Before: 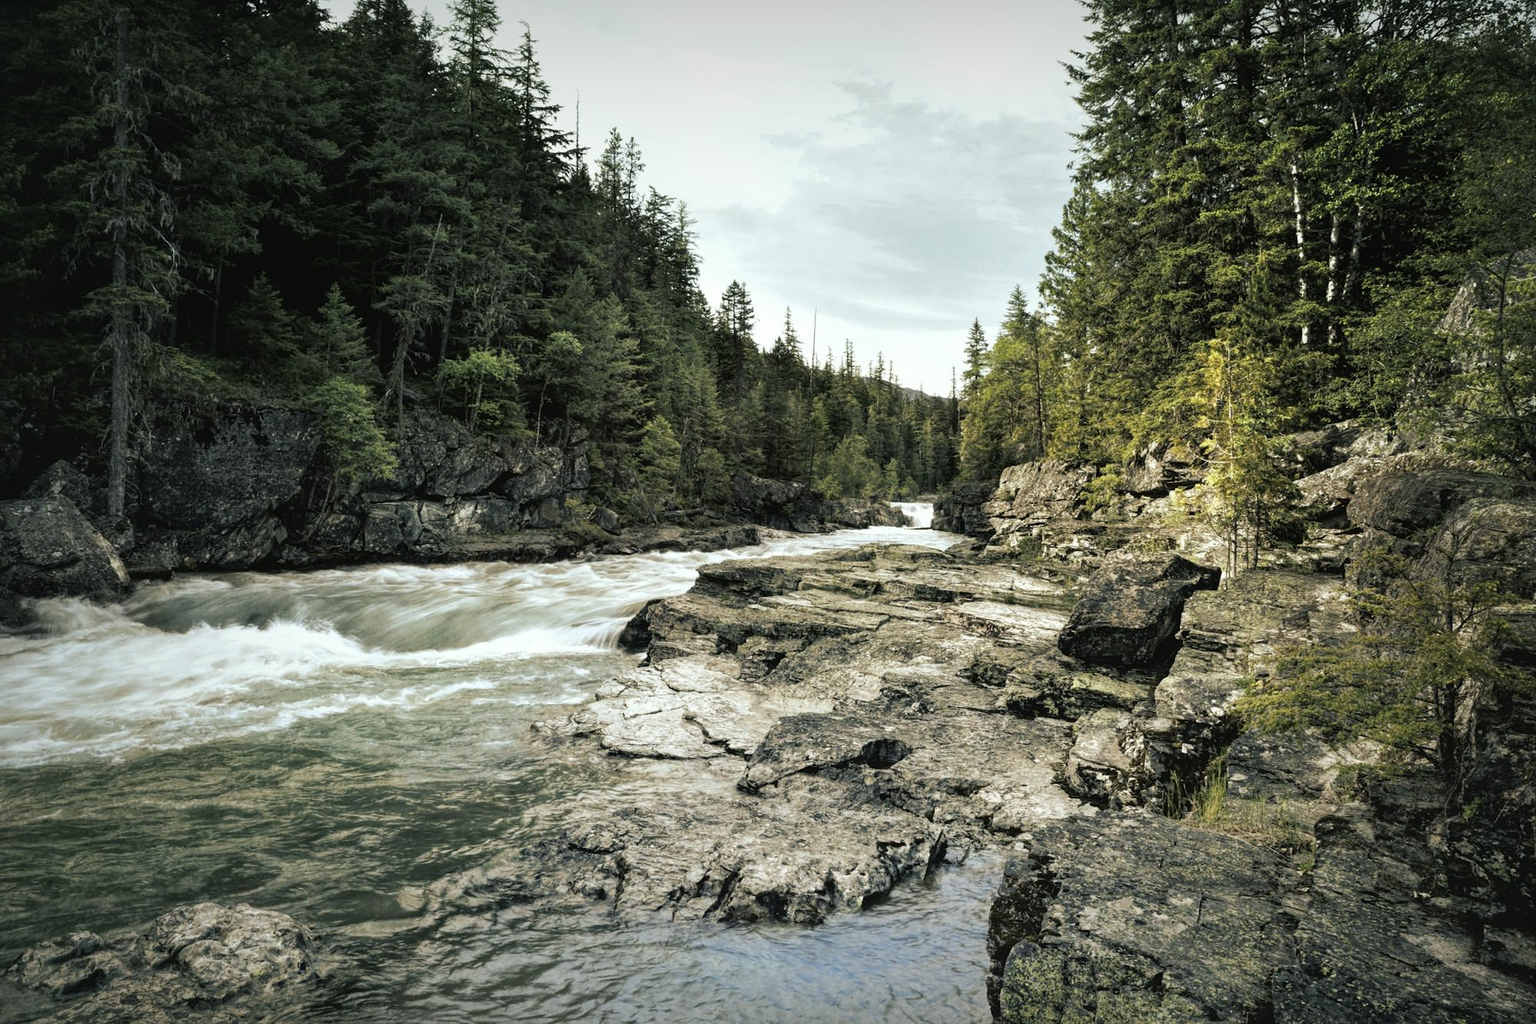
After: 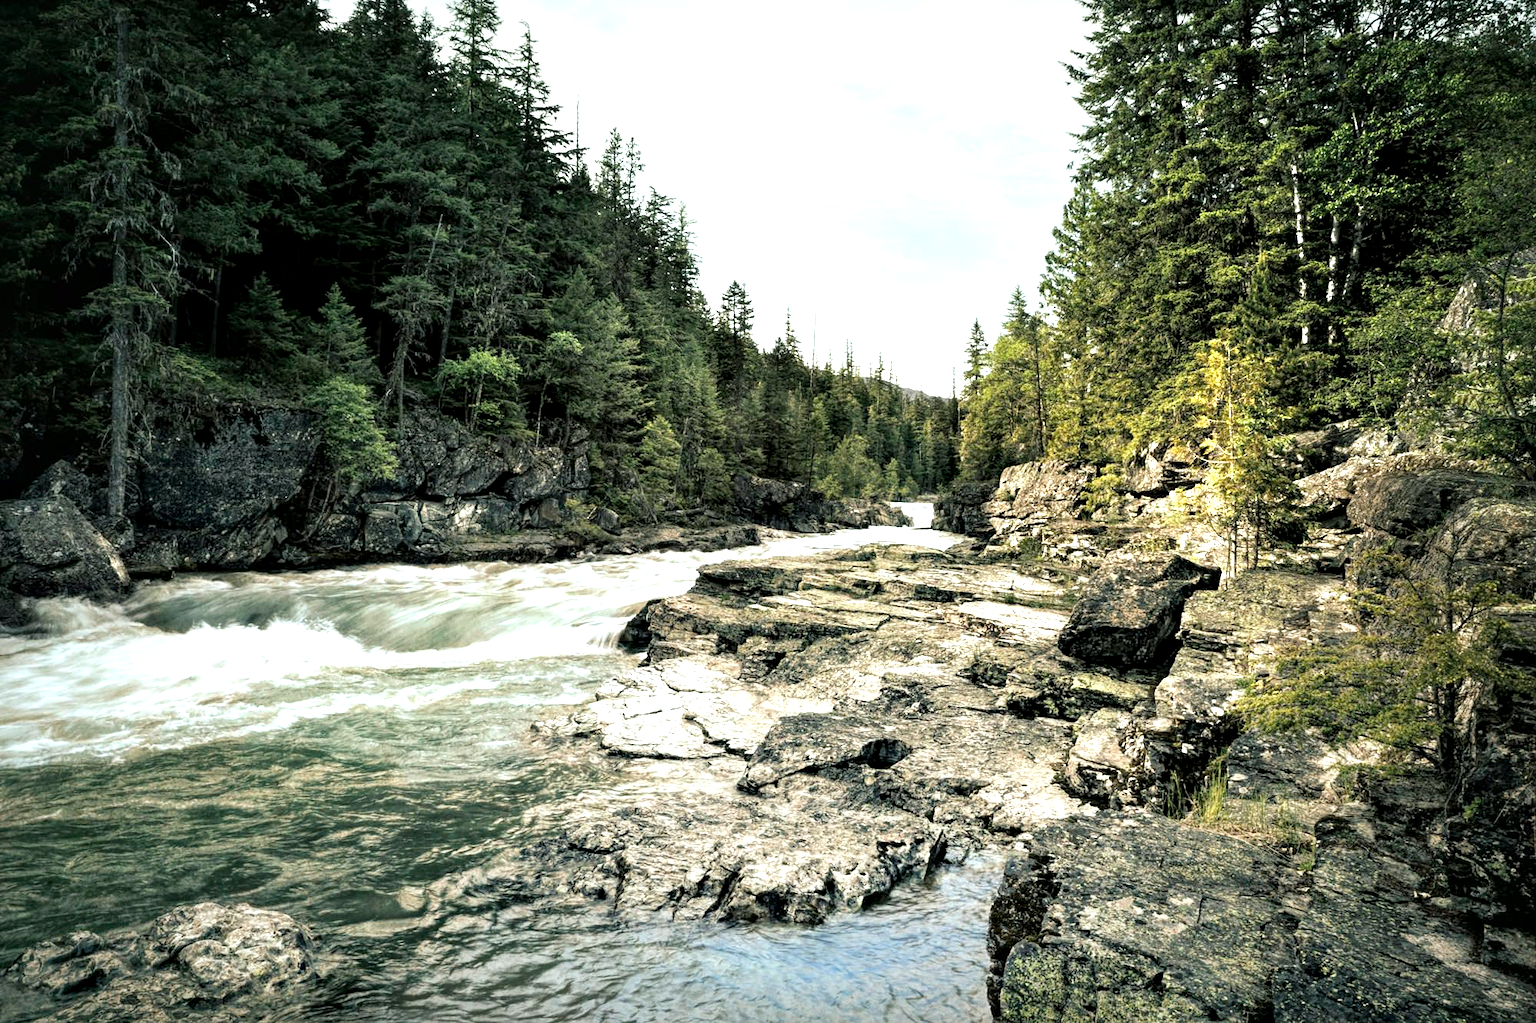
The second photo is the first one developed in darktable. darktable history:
exposure: exposure 0.641 EV, compensate highlight preservation false
contrast equalizer: octaves 7, y [[0.6 ×6], [0.55 ×6], [0 ×6], [0 ×6], [0 ×6]], mix 0.196
local contrast: highlights 107%, shadows 99%, detail 119%, midtone range 0.2
